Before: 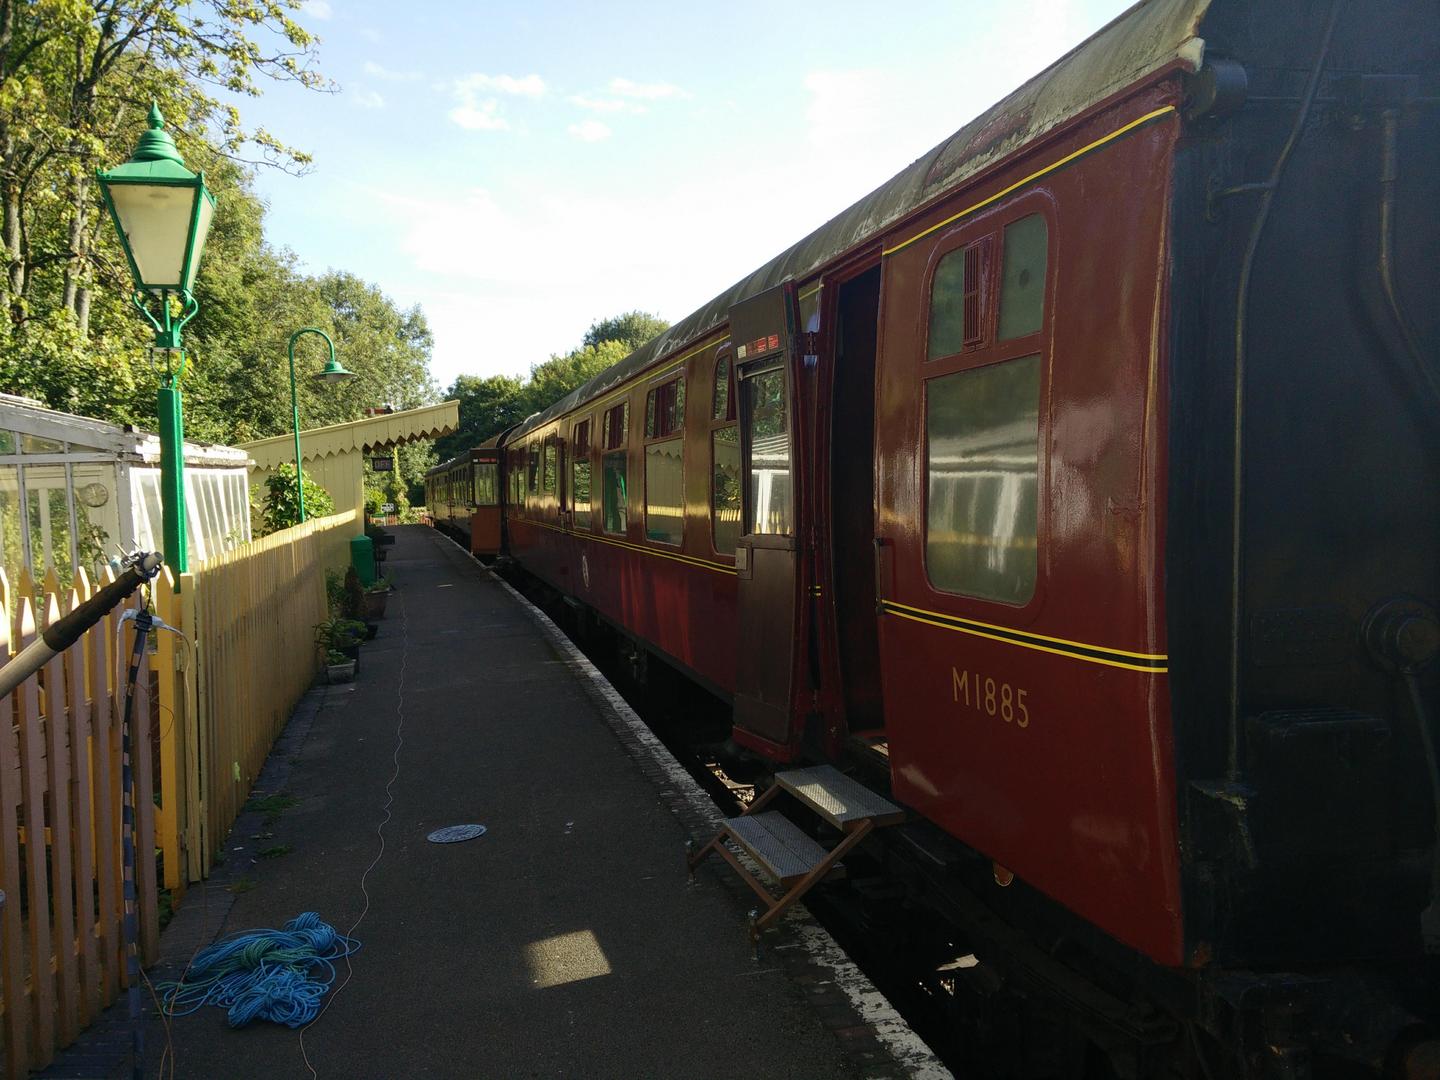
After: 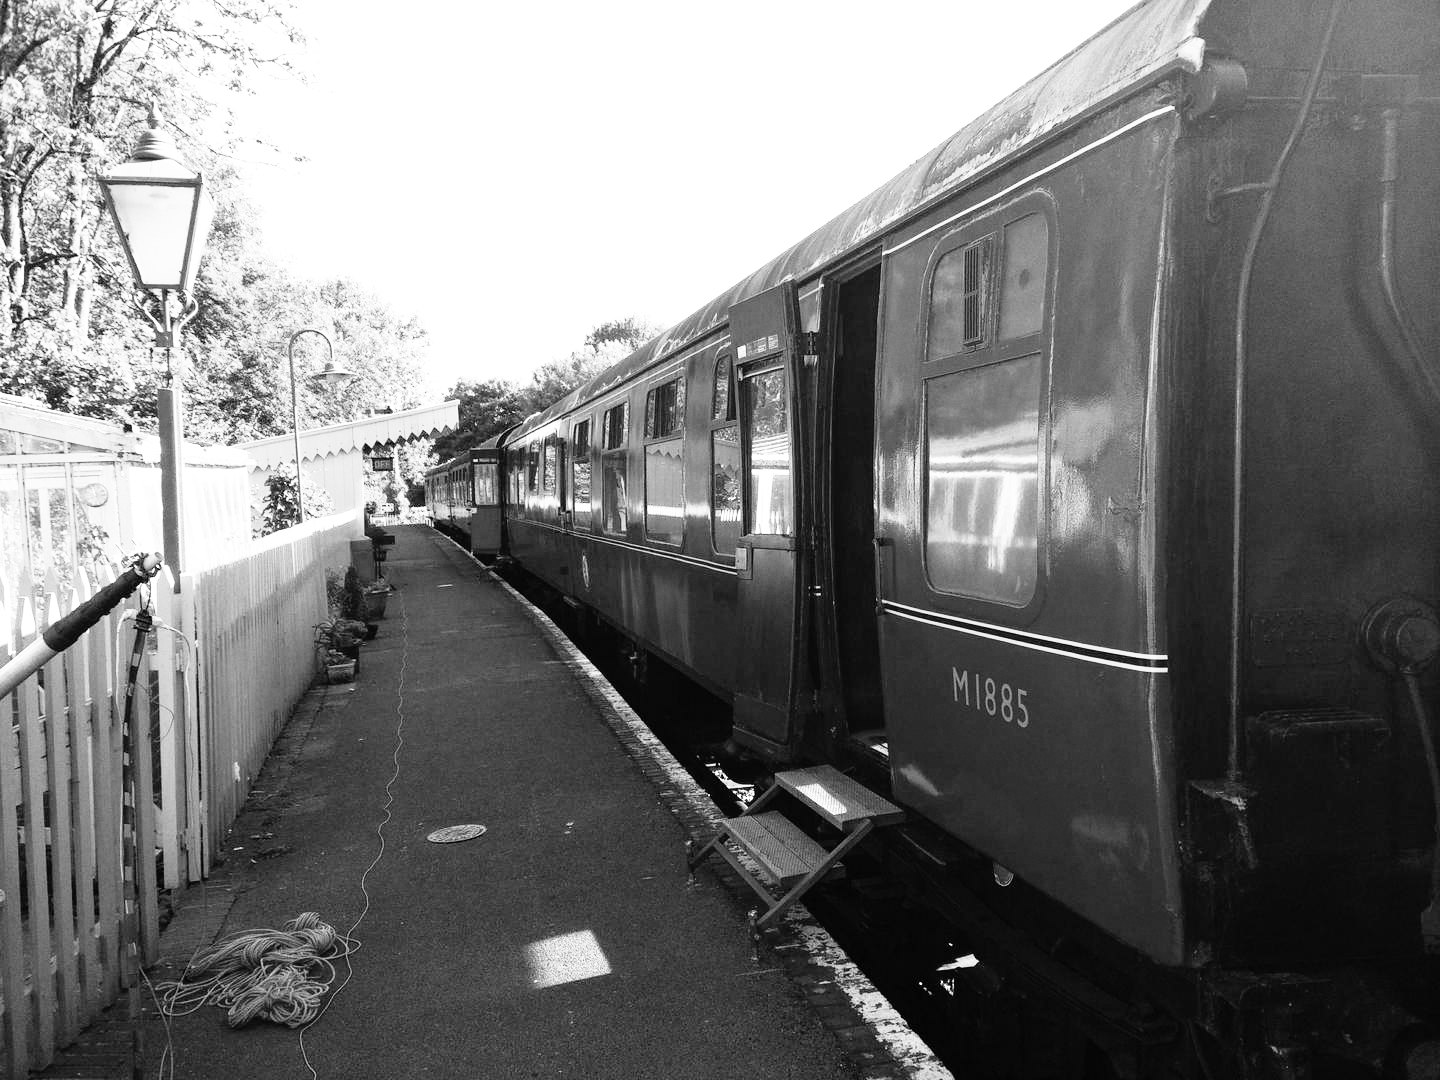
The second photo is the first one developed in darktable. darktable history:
monochrome: on, module defaults
exposure: exposure 0.77 EV, compensate highlight preservation false
grain: coarseness 14.57 ISO, strength 8.8%
base curve: curves: ch0 [(0, 0) (0.012, 0.01) (0.073, 0.168) (0.31, 0.711) (0.645, 0.957) (1, 1)], preserve colors none
